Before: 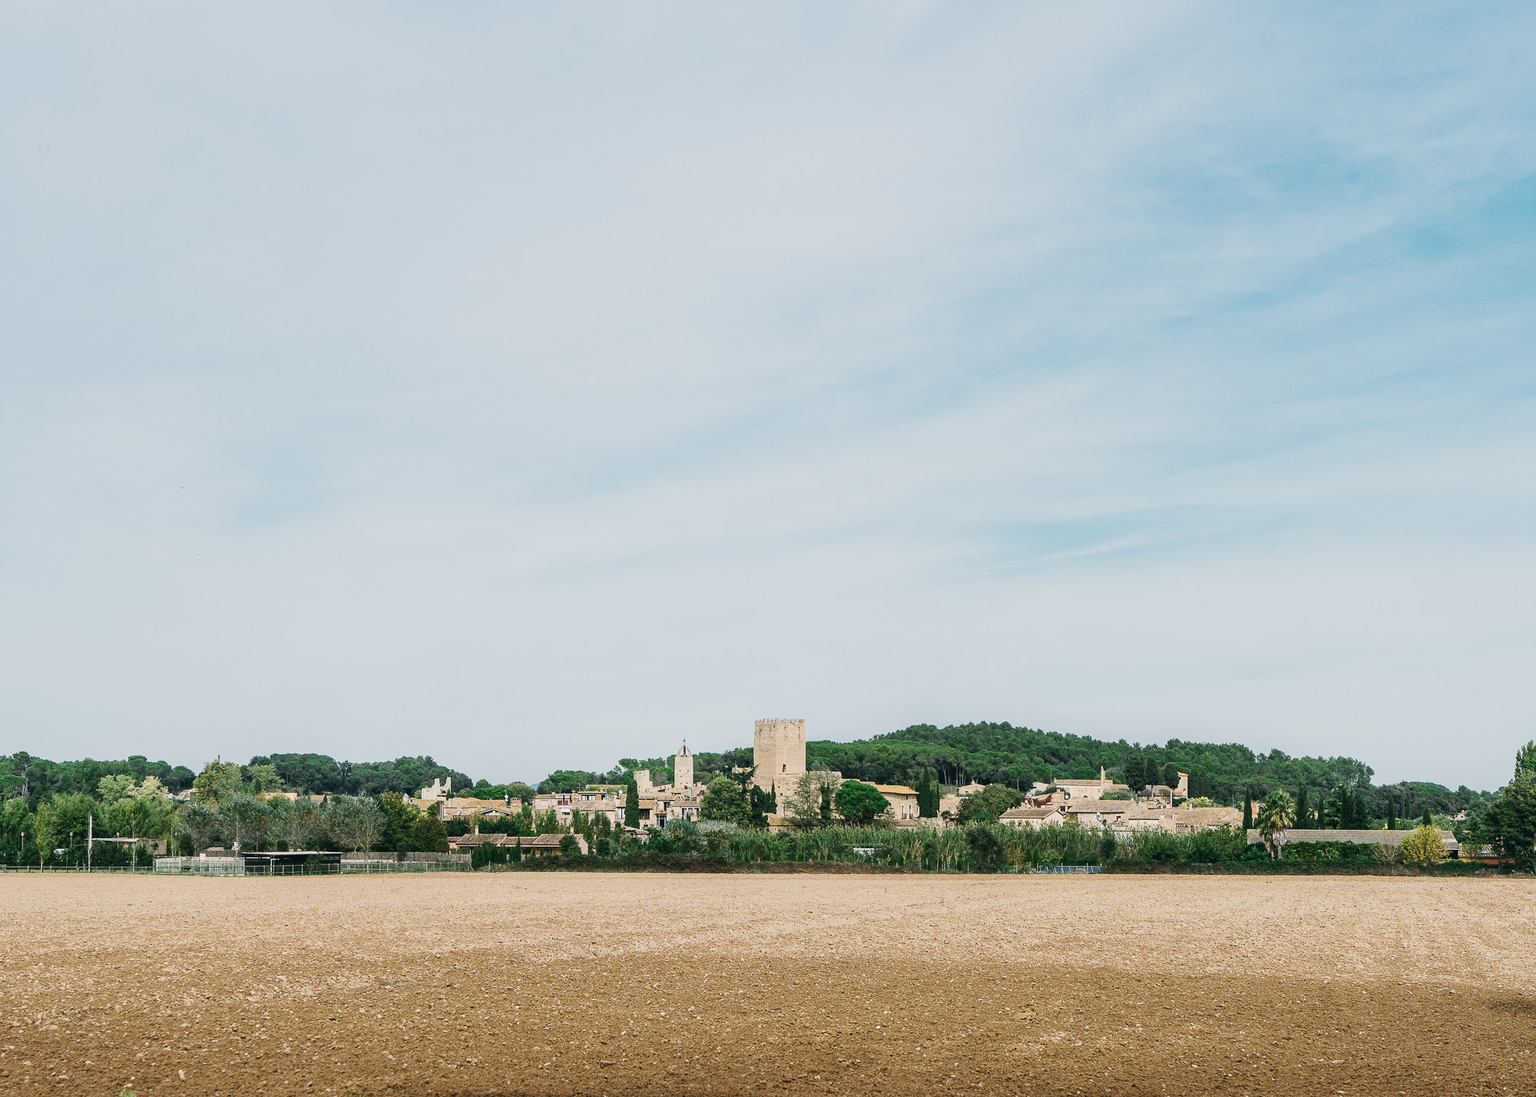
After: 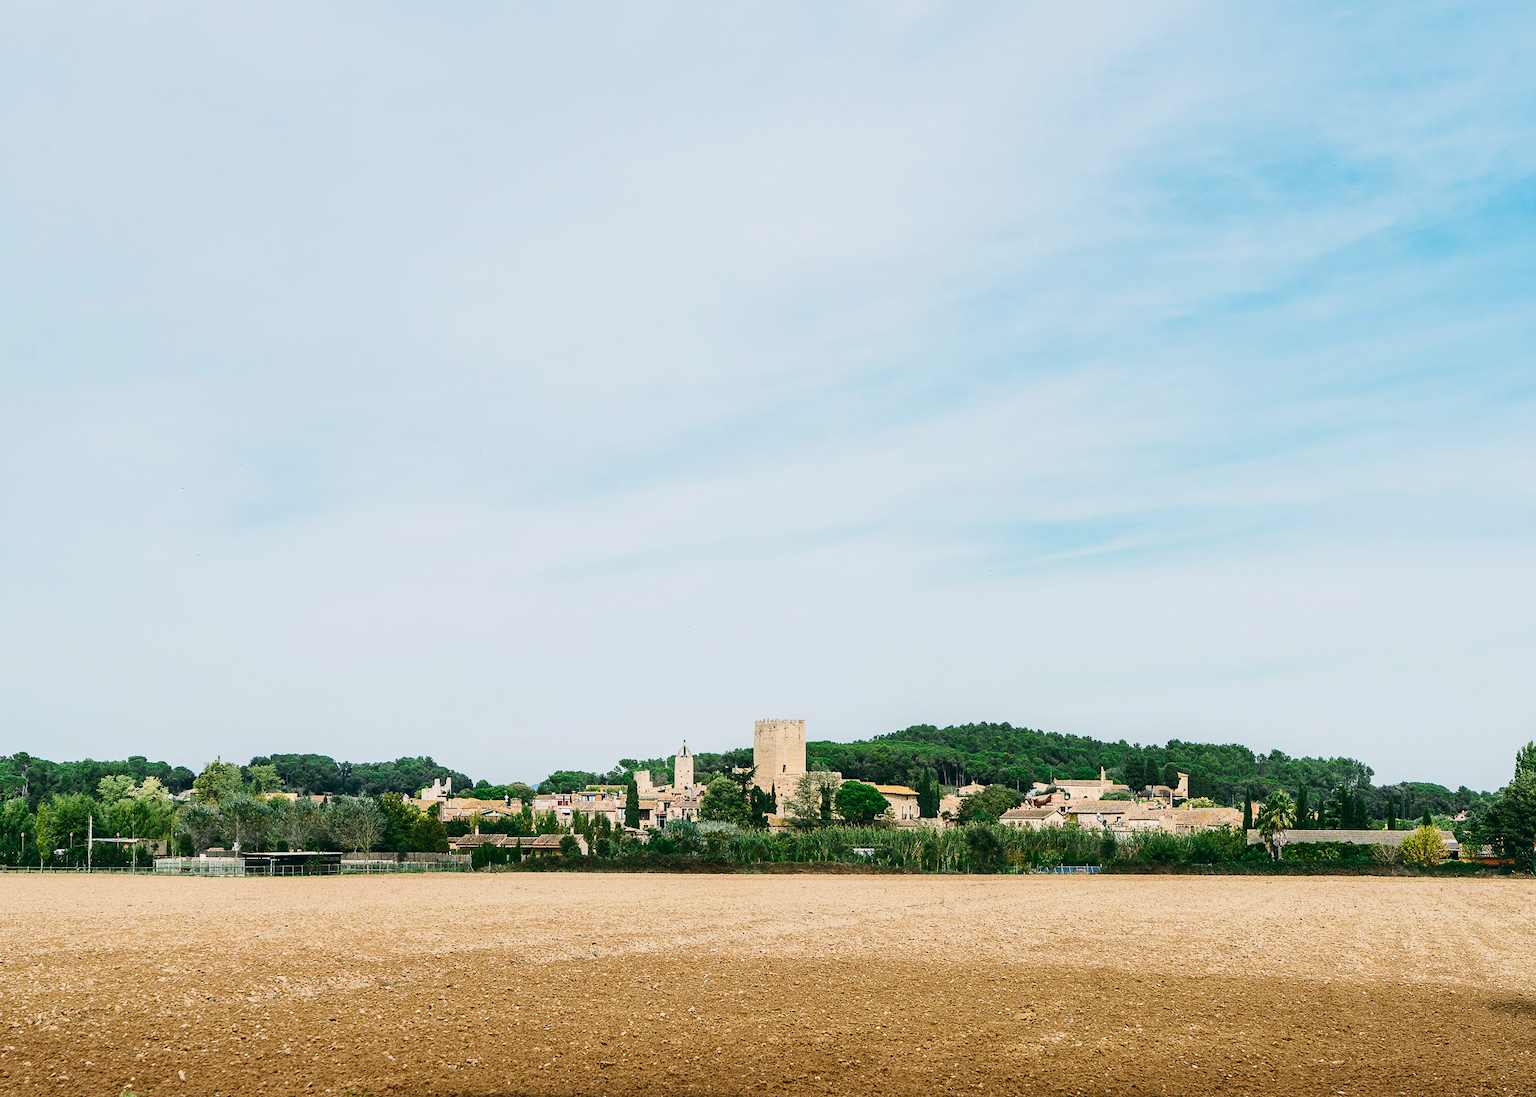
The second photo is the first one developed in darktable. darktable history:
contrast brightness saturation: contrast 0.161, saturation 0.312
